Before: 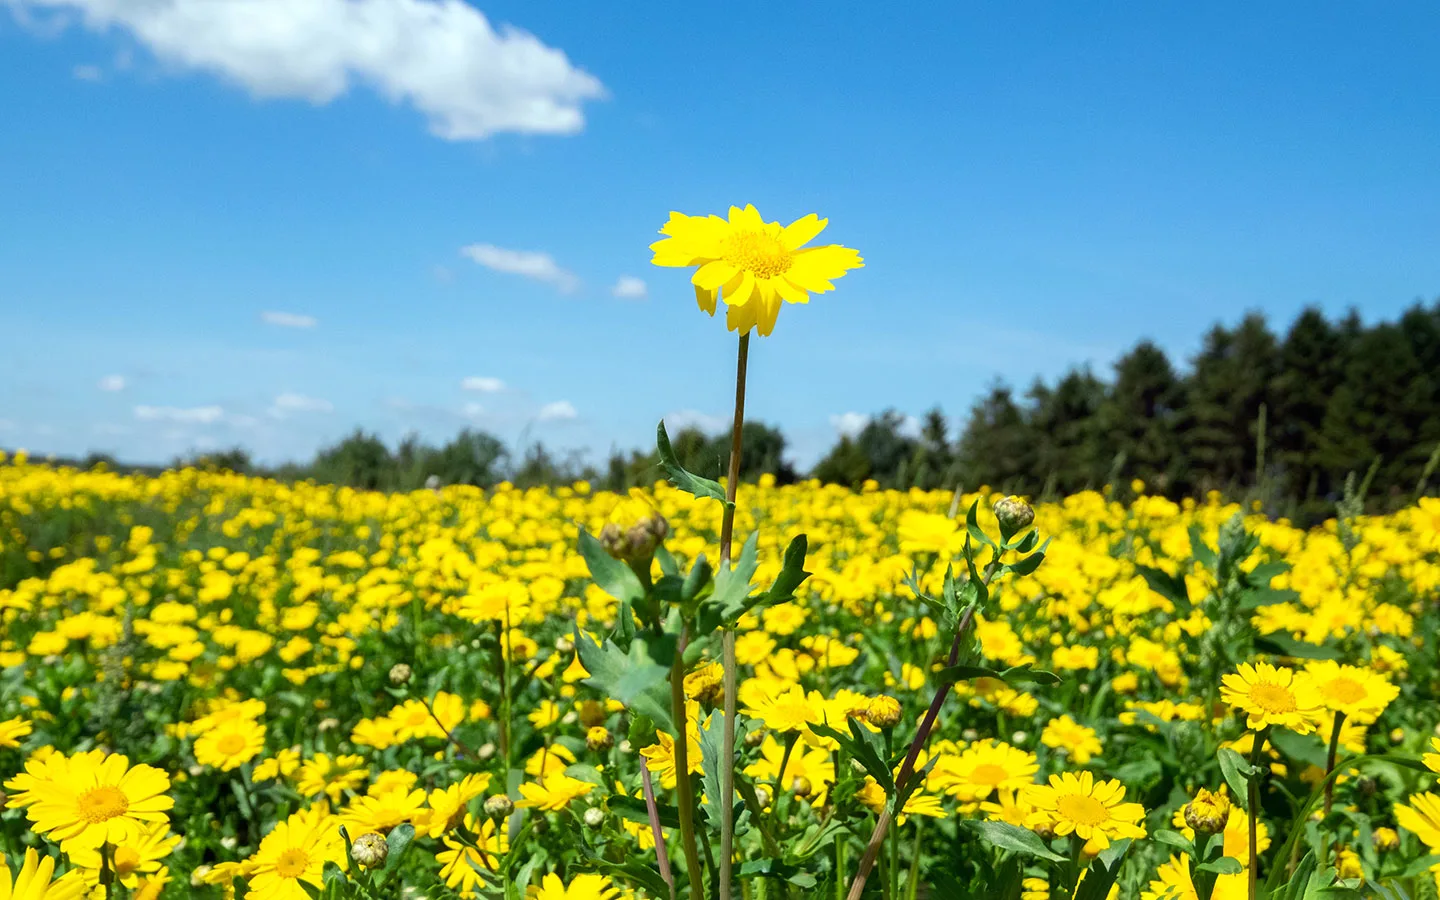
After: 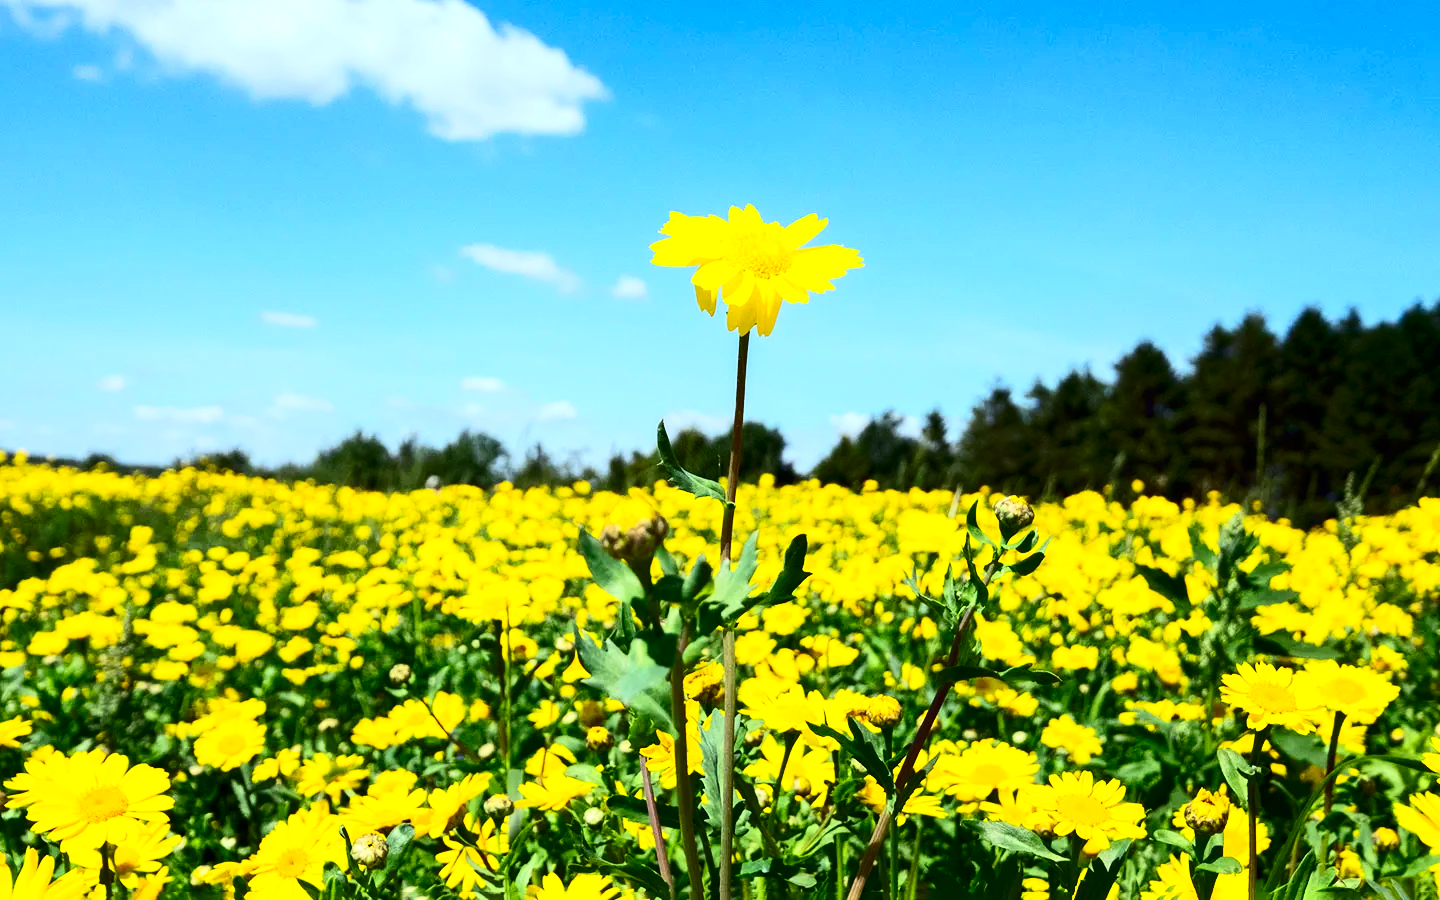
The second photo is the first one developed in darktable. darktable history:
contrast brightness saturation: contrast 0.4, brightness 0.05, saturation 0.25
tone equalizer: on, module defaults
